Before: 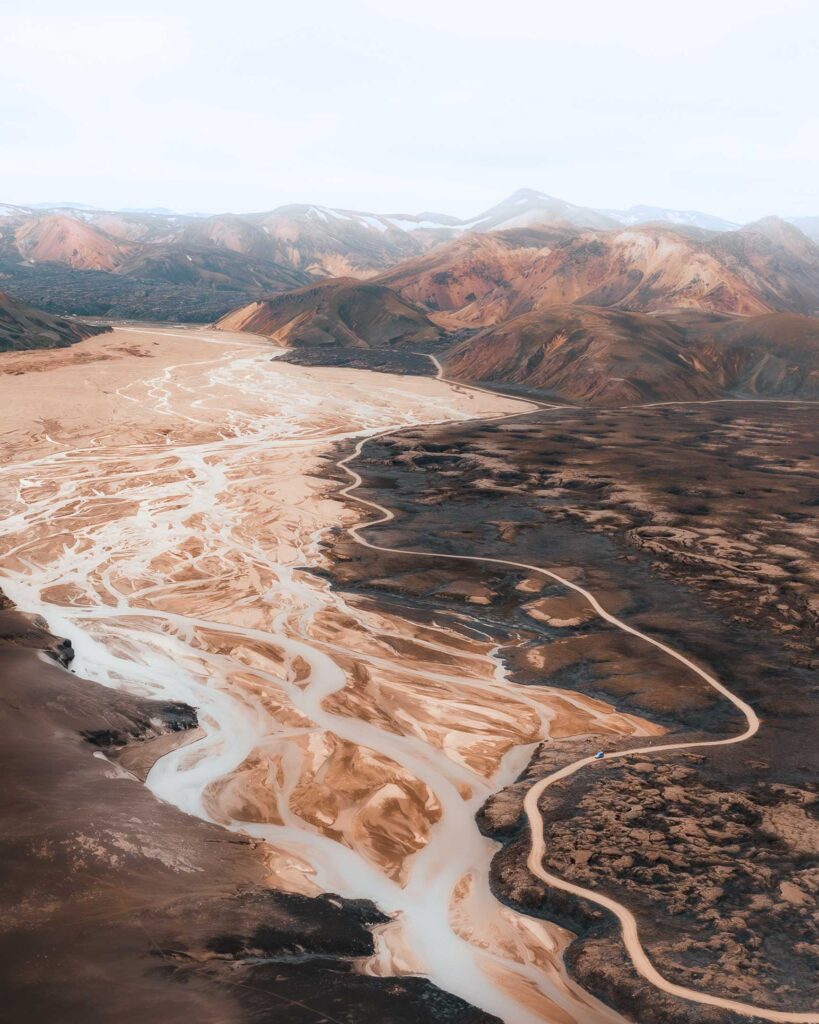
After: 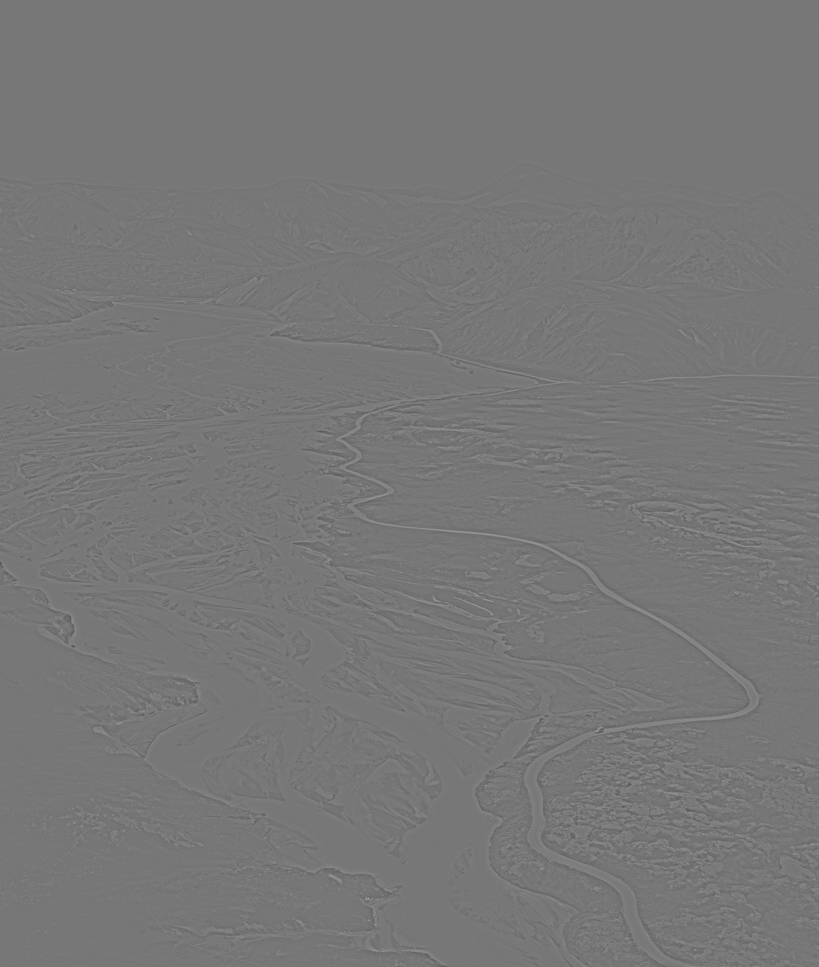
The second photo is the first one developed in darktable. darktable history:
crop and rotate: top 2.479%, bottom 3.018%
highpass: sharpness 9.84%, contrast boost 9.94%
